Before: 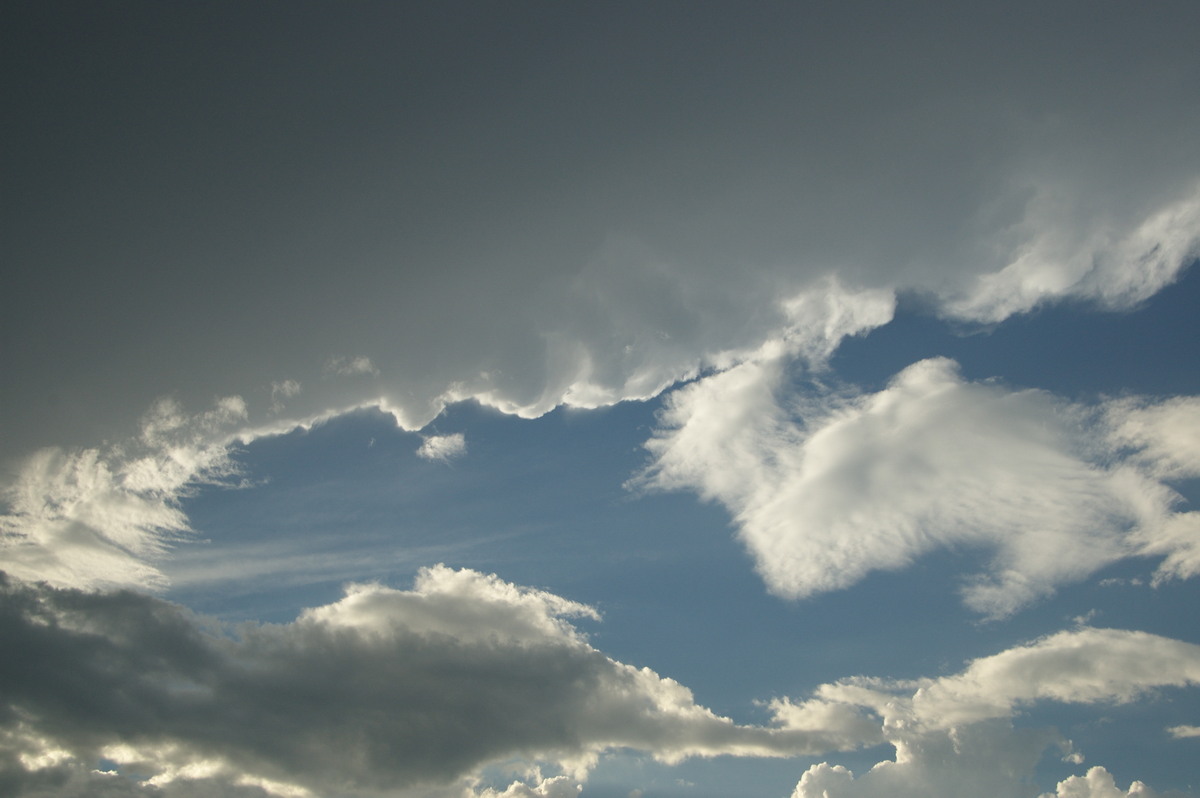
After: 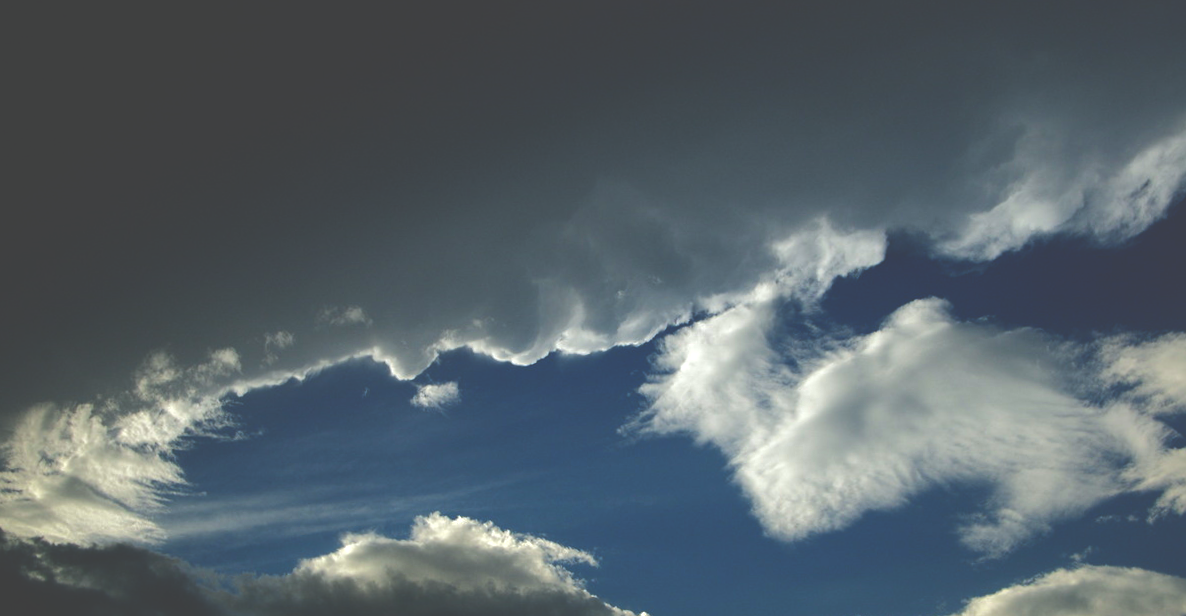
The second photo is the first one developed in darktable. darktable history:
shadows and highlights: shadows 40, highlights -60
rotate and perspective: rotation -1°, crop left 0.011, crop right 0.989, crop top 0.025, crop bottom 0.975
base curve: curves: ch0 [(0, 0.036) (0.083, 0.04) (0.804, 1)], preserve colors none
crop and rotate: top 5.667%, bottom 14.937%
white balance: red 0.974, blue 1.044
